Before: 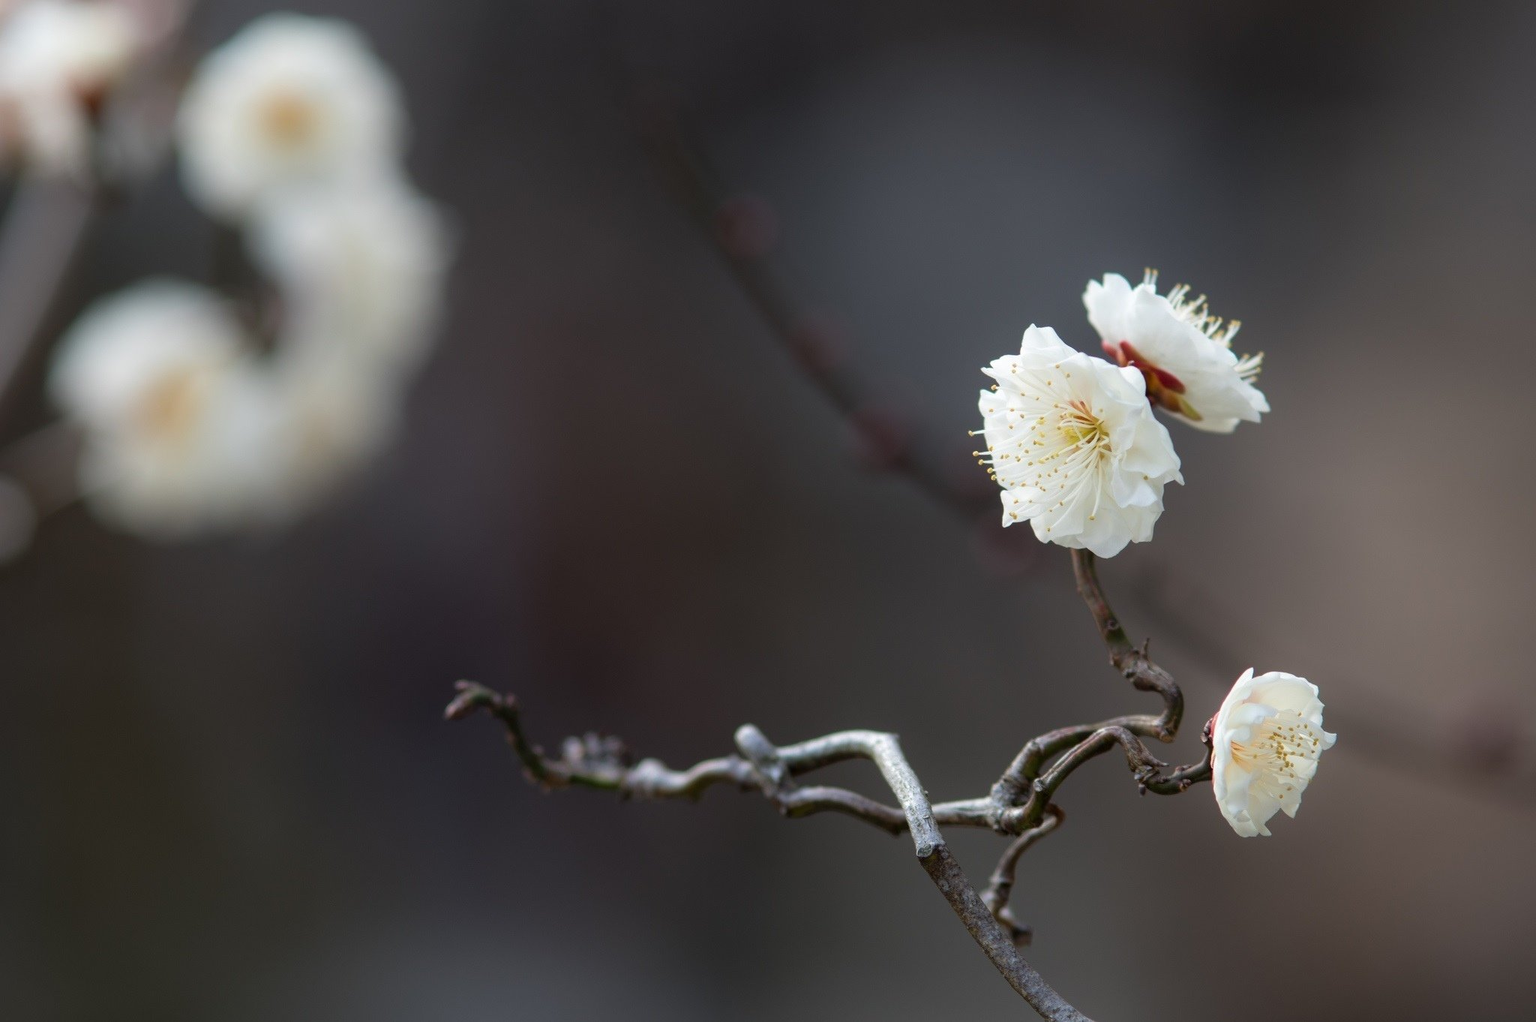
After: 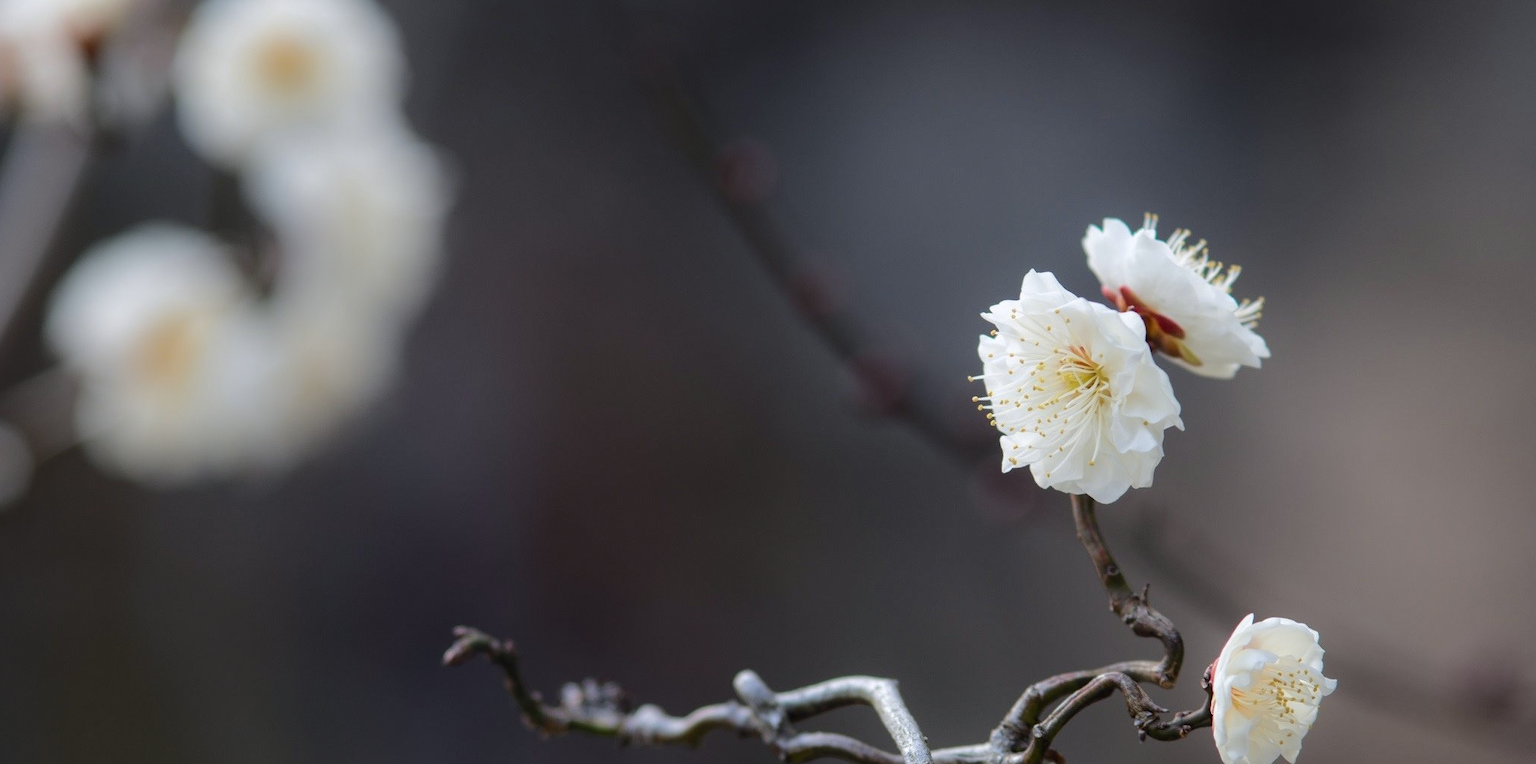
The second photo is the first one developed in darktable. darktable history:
crop: left 0.236%, top 5.474%, bottom 19.814%
local contrast: highlights 107%, shadows 100%, detail 119%, midtone range 0.2
tone curve: curves: ch0 [(0, 0.026) (0.175, 0.178) (0.463, 0.502) (0.796, 0.764) (1, 0.961)]; ch1 [(0, 0) (0.437, 0.398) (0.469, 0.472) (0.505, 0.504) (0.553, 0.552) (1, 1)]; ch2 [(0, 0) (0.505, 0.495) (0.579, 0.579) (1, 1)], color space Lab, independent channels, preserve colors none
